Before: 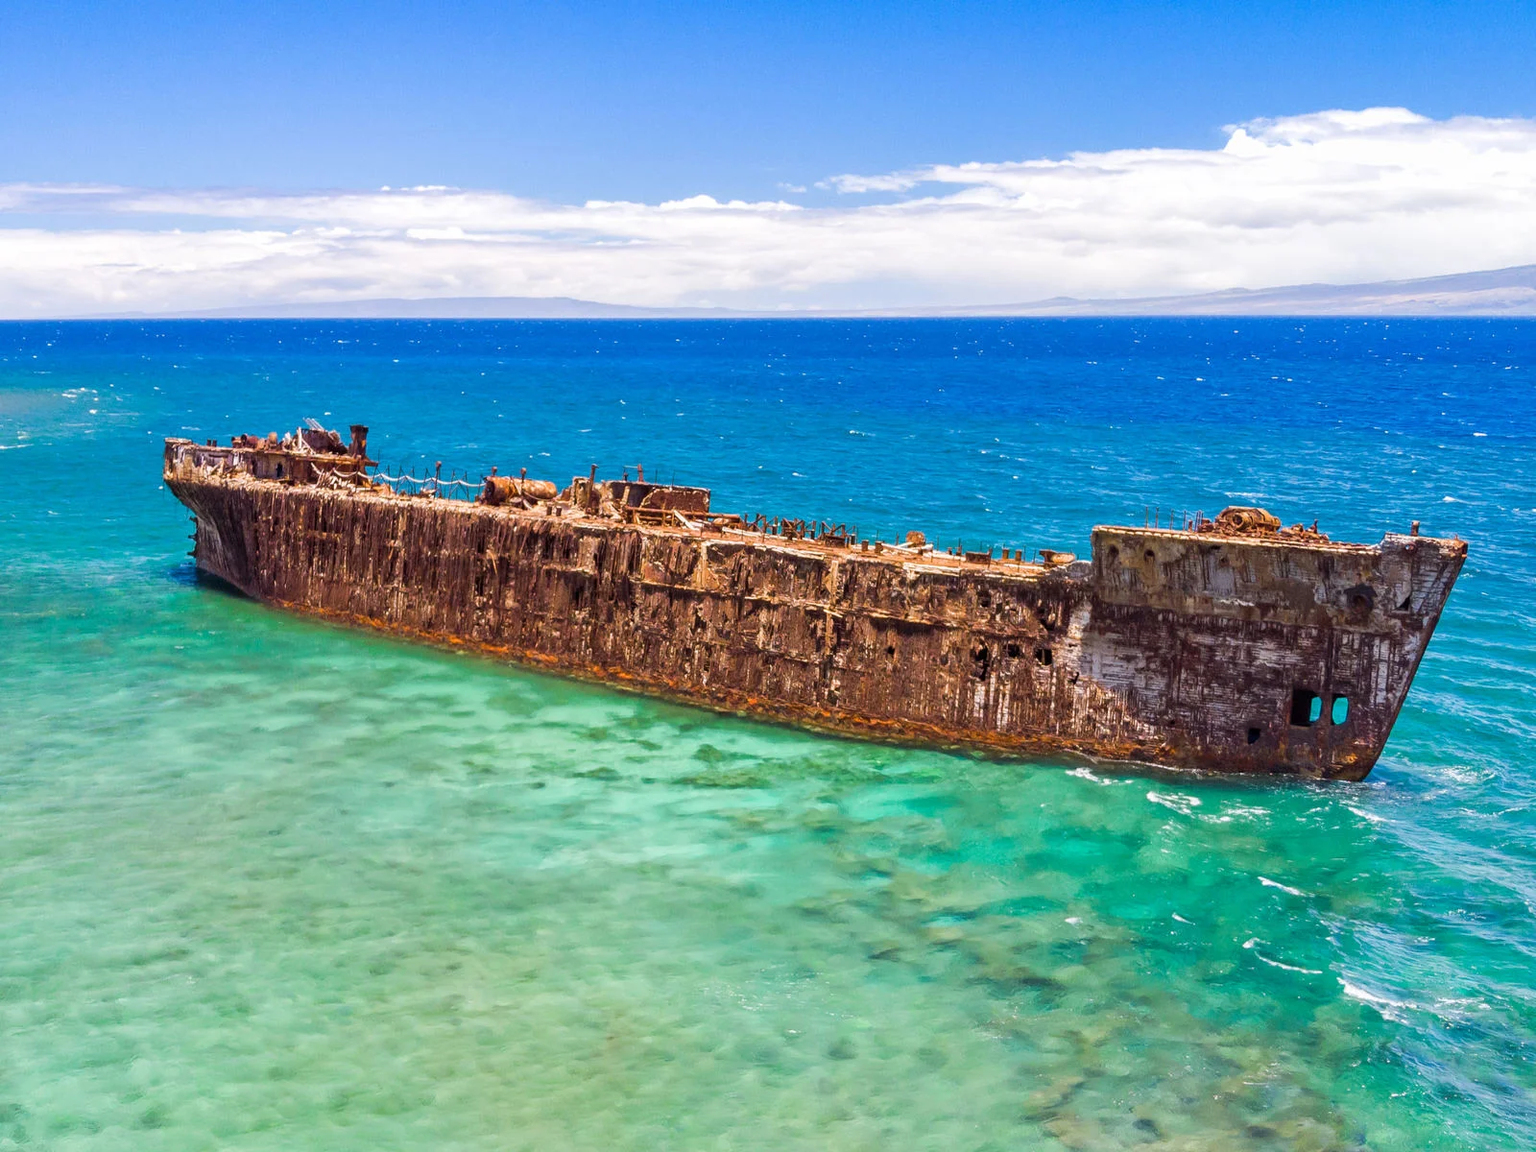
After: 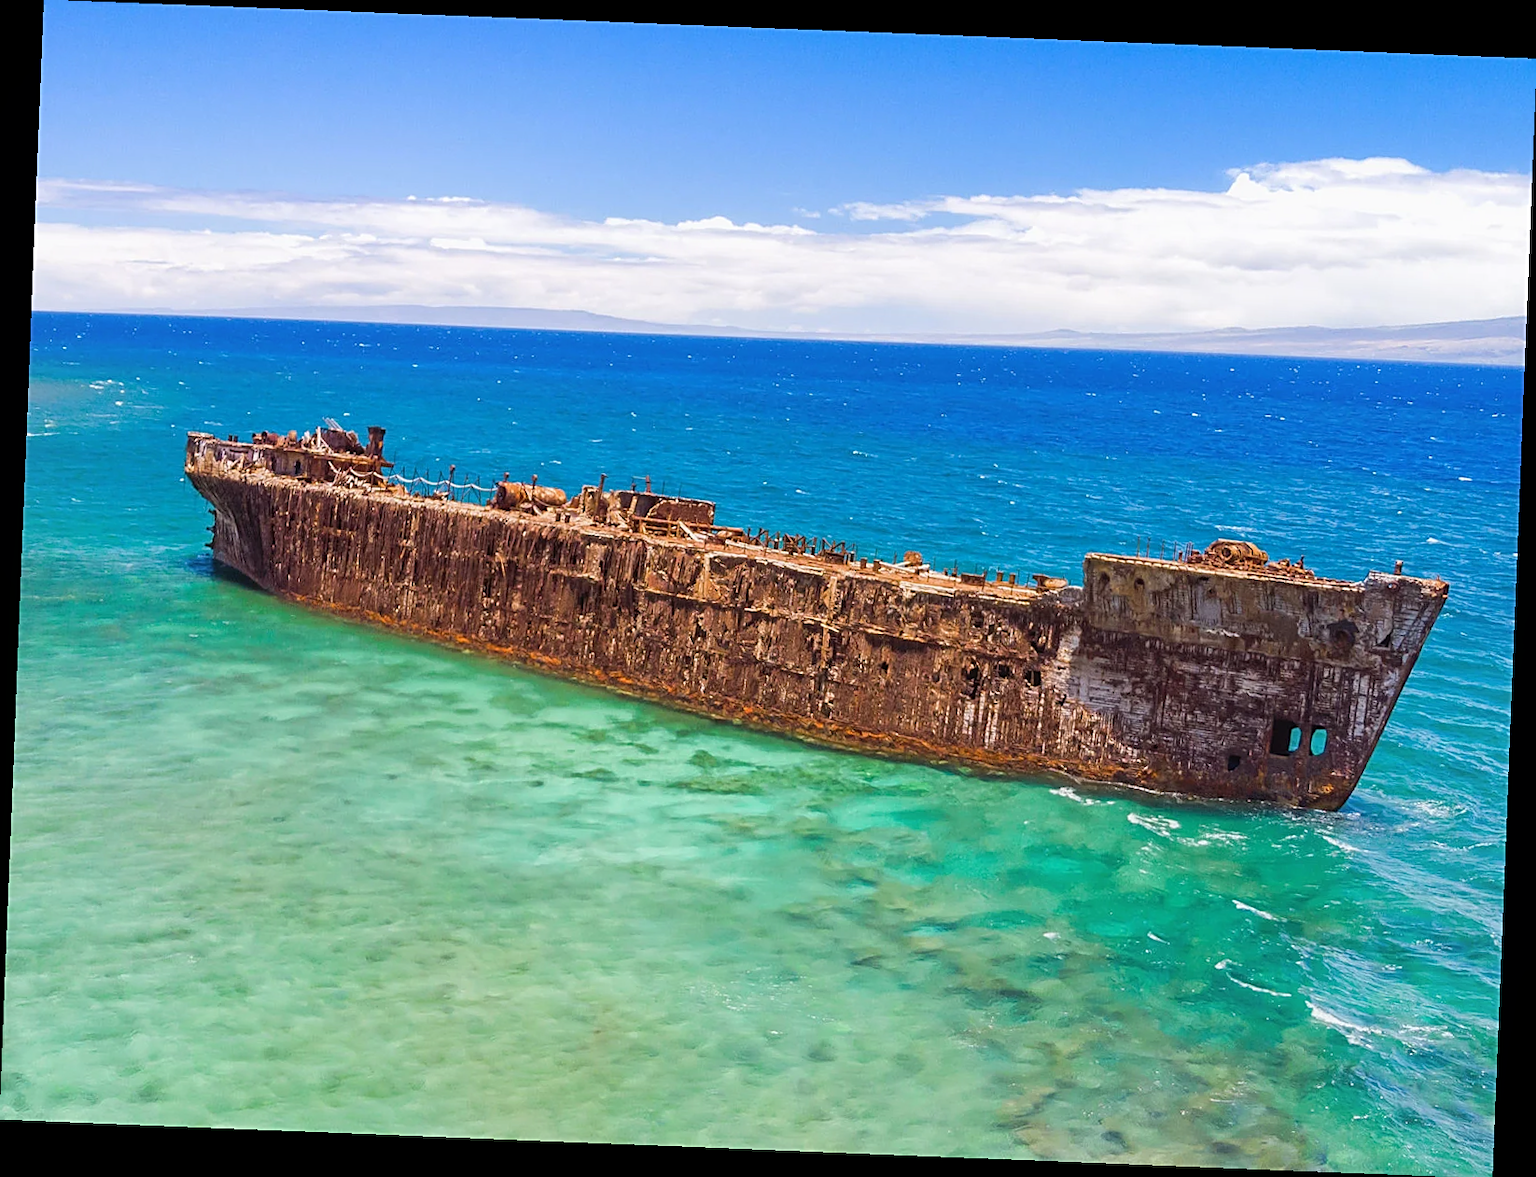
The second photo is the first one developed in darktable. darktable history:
sharpen: on, module defaults
rotate and perspective: rotation 2.27°, automatic cropping off
contrast equalizer: octaves 7, y [[0.6 ×6], [0.55 ×6], [0 ×6], [0 ×6], [0 ×6]], mix -0.3
